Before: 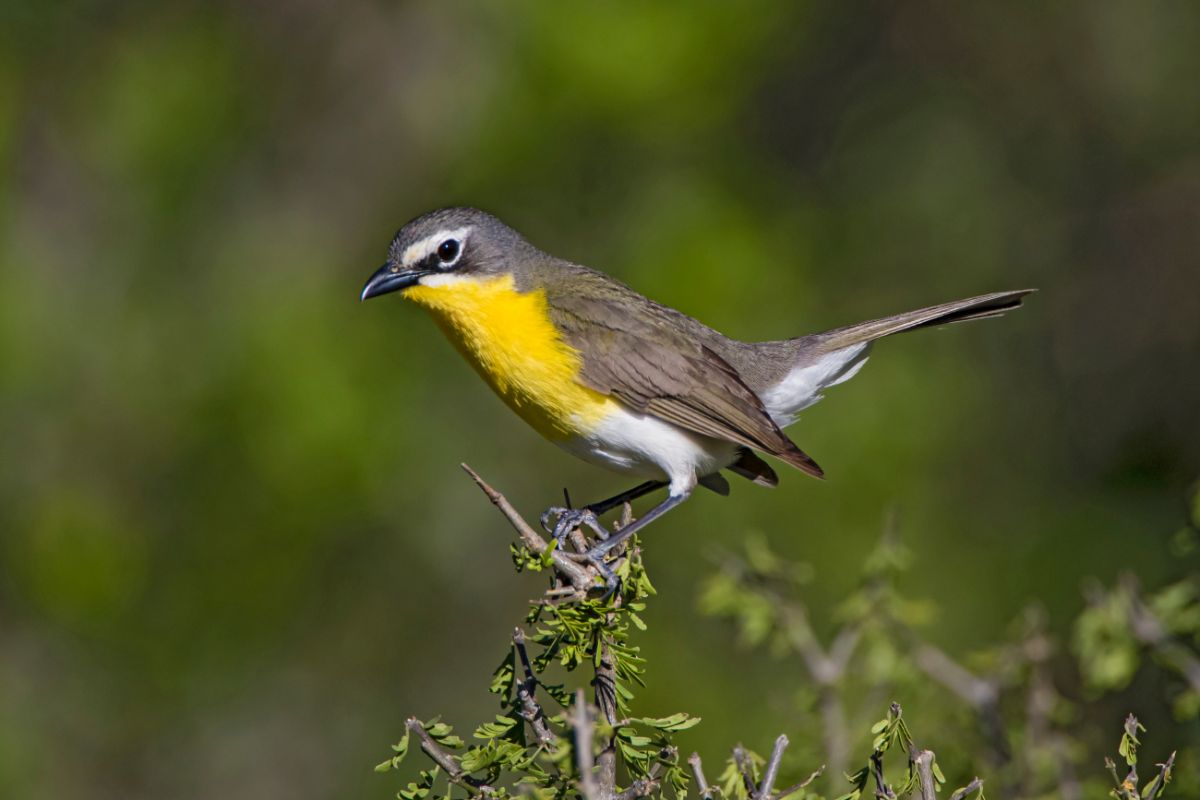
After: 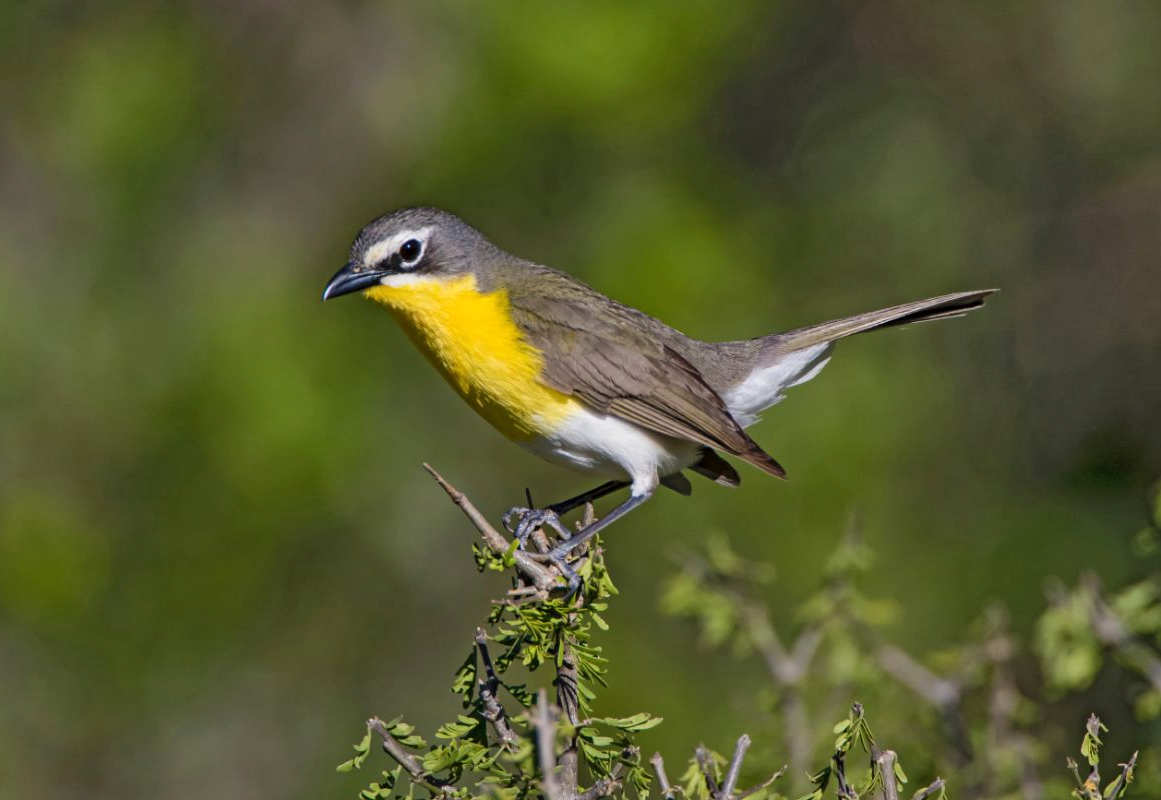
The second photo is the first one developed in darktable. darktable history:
crop and rotate: left 3.173%
shadows and highlights: soften with gaussian
